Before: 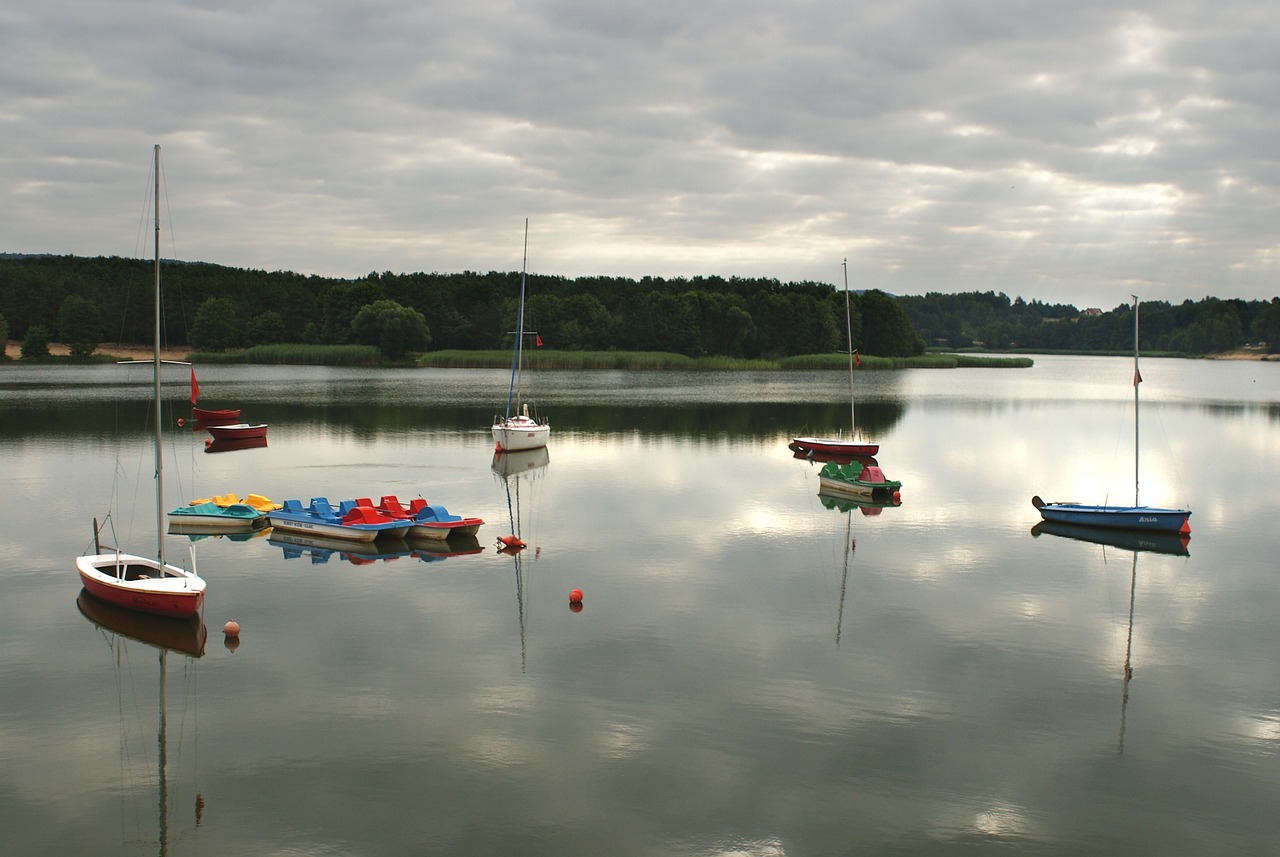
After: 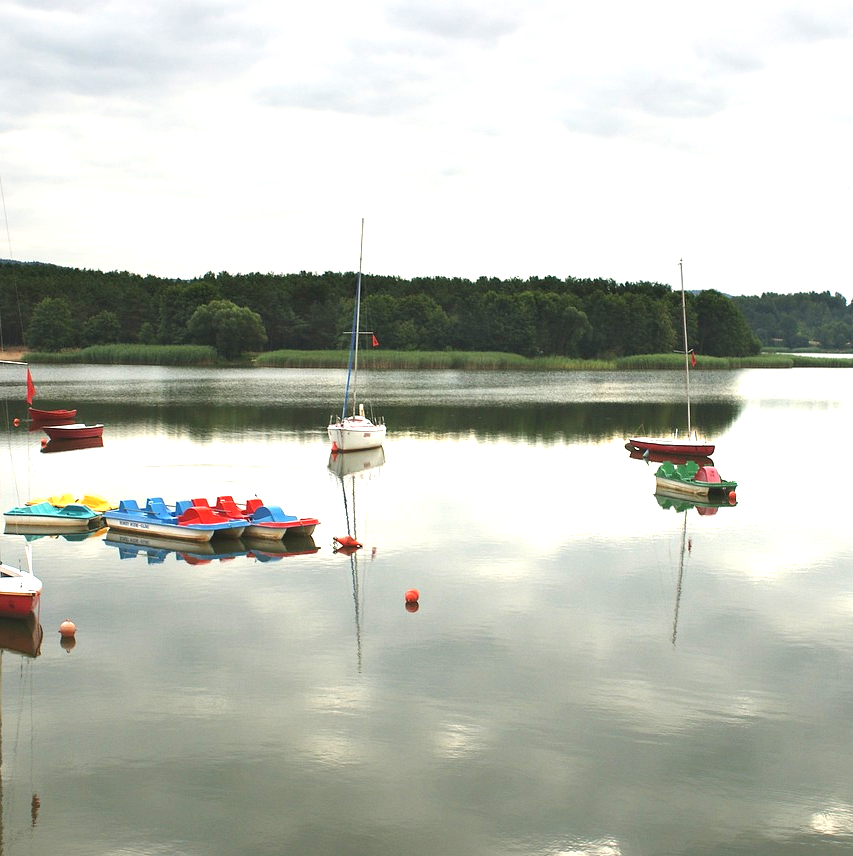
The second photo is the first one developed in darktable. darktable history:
crop and rotate: left 12.874%, right 20.47%
exposure: black level correction 0, exposure 1.2 EV, compensate exposure bias true, compensate highlight preservation false
